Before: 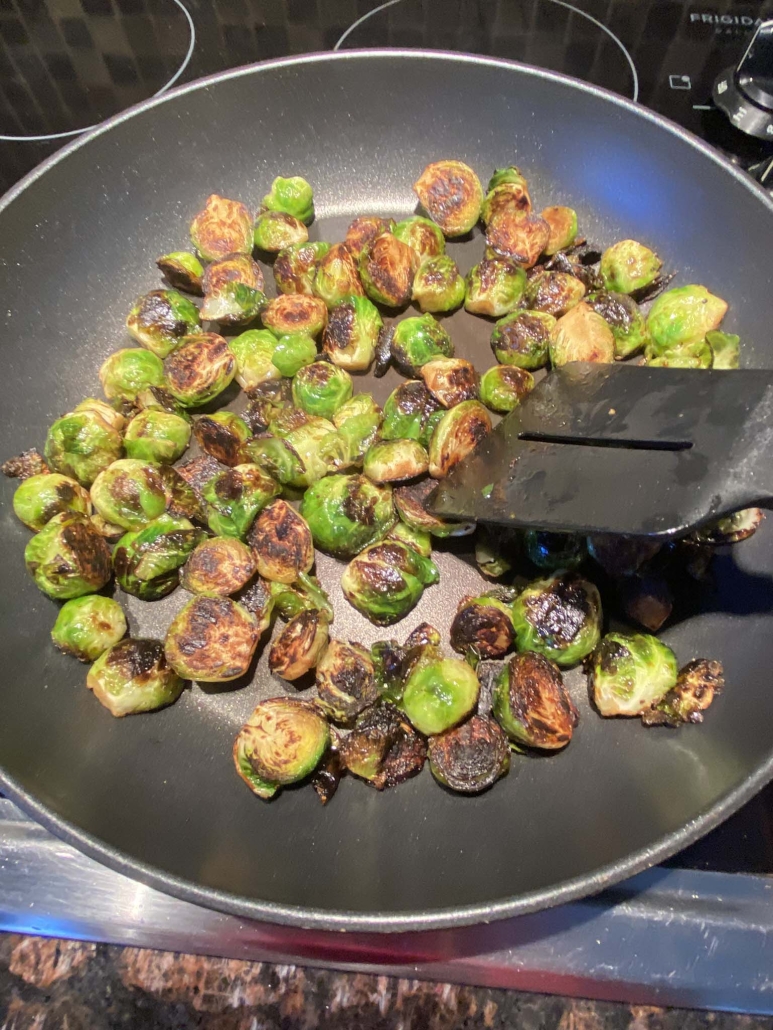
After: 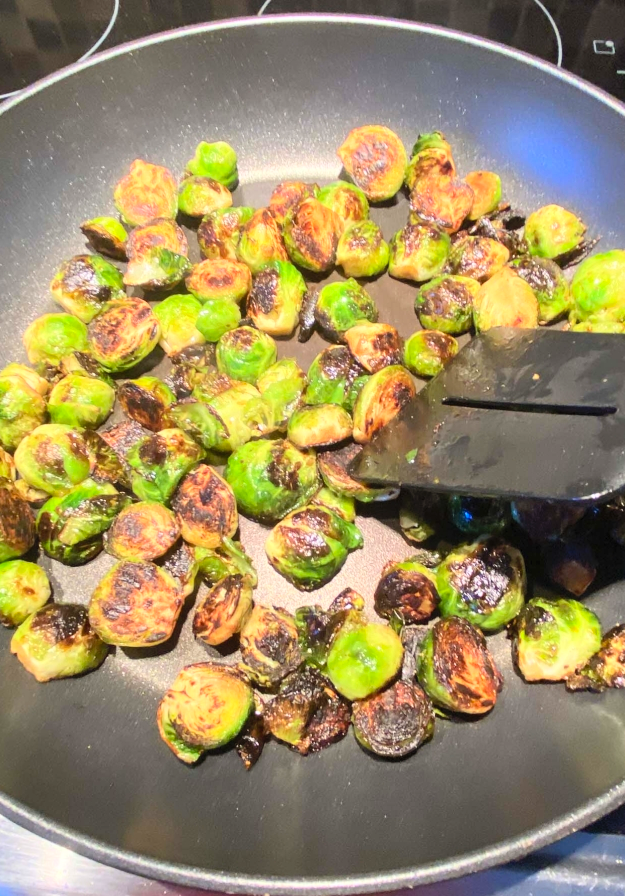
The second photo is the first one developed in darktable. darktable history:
crop: left 9.929%, top 3.475%, right 9.188%, bottom 9.529%
contrast brightness saturation: contrast 0.24, brightness 0.26, saturation 0.39
